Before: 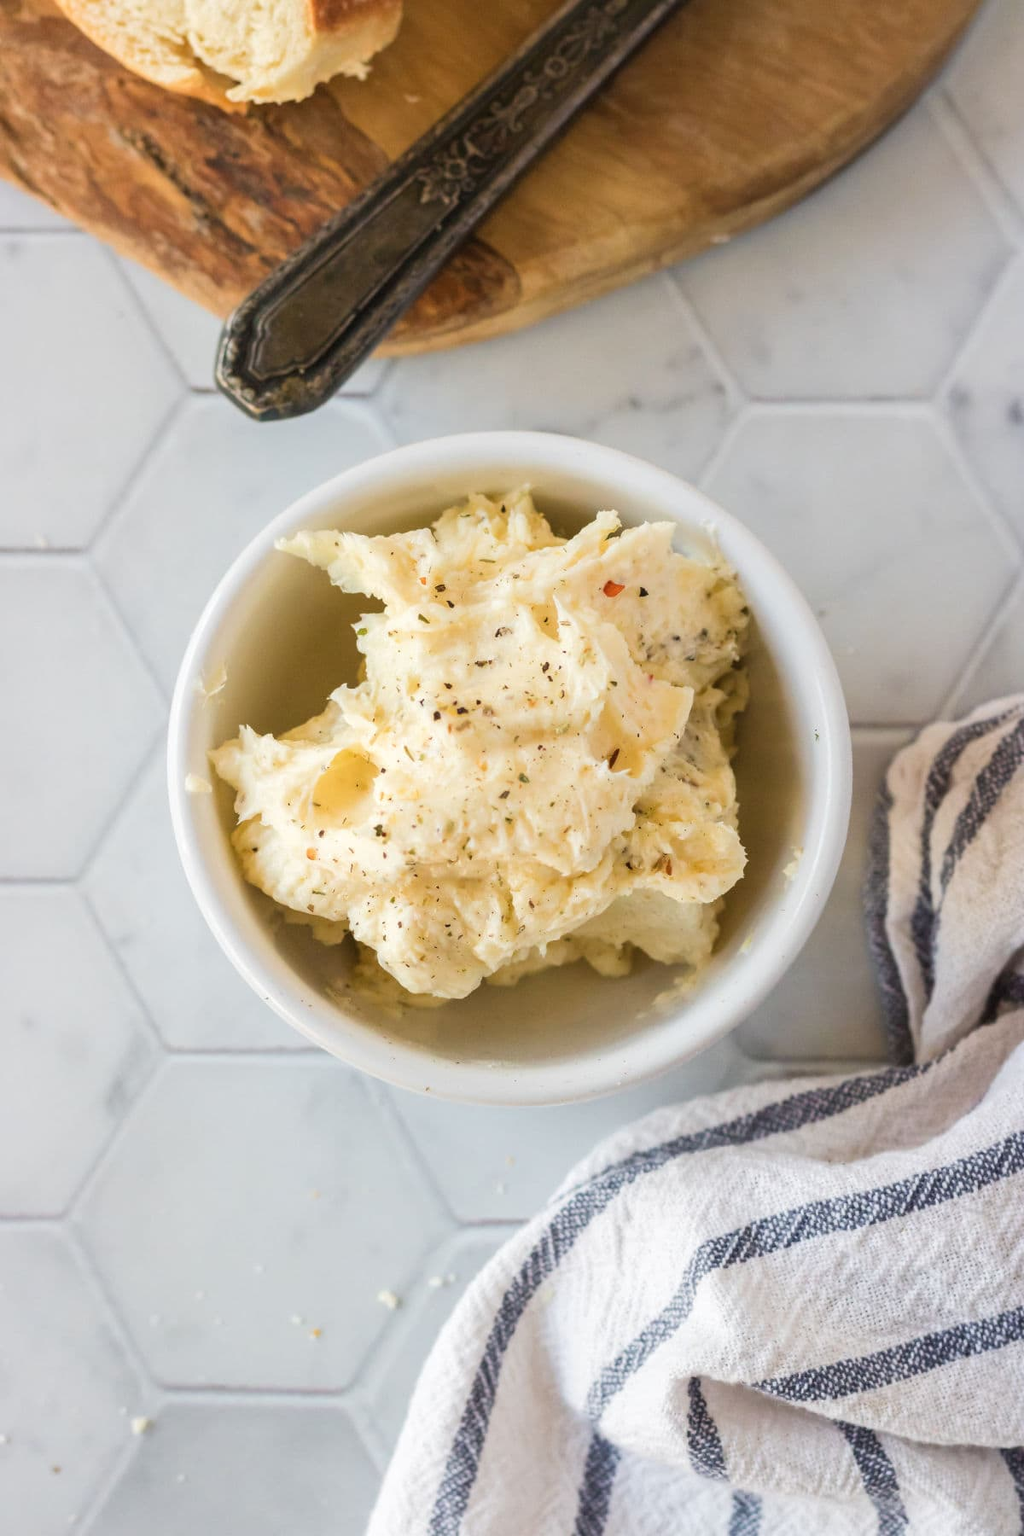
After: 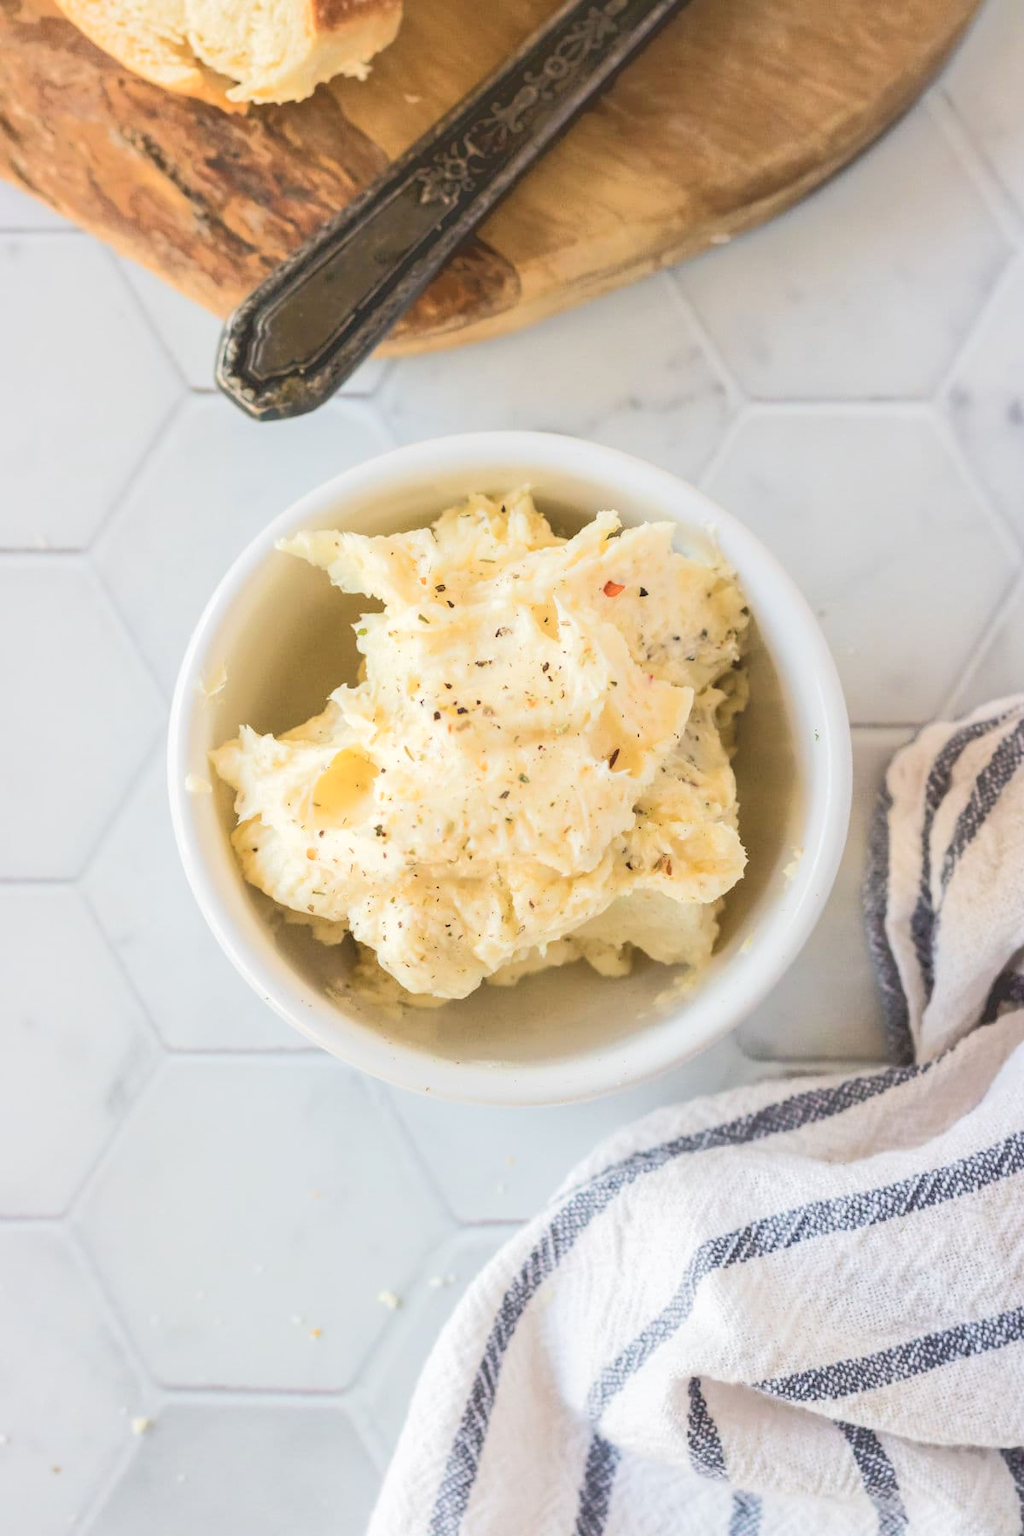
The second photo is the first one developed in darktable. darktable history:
tone curve: curves: ch0 [(0, 0) (0.003, 0.055) (0.011, 0.111) (0.025, 0.126) (0.044, 0.169) (0.069, 0.215) (0.1, 0.199) (0.136, 0.207) (0.177, 0.259) (0.224, 0.327) (0.277, 0.361) (0.335, 0.431) (0.399, 0.501) (0.468, 0.589) (0.543, 0.683) (0.623, 0.73) (0.709, 0.796) (0.801, 0.863) (0.898, 0.921) (1, 1)], color space Lab, independent channels, preserve colors none
